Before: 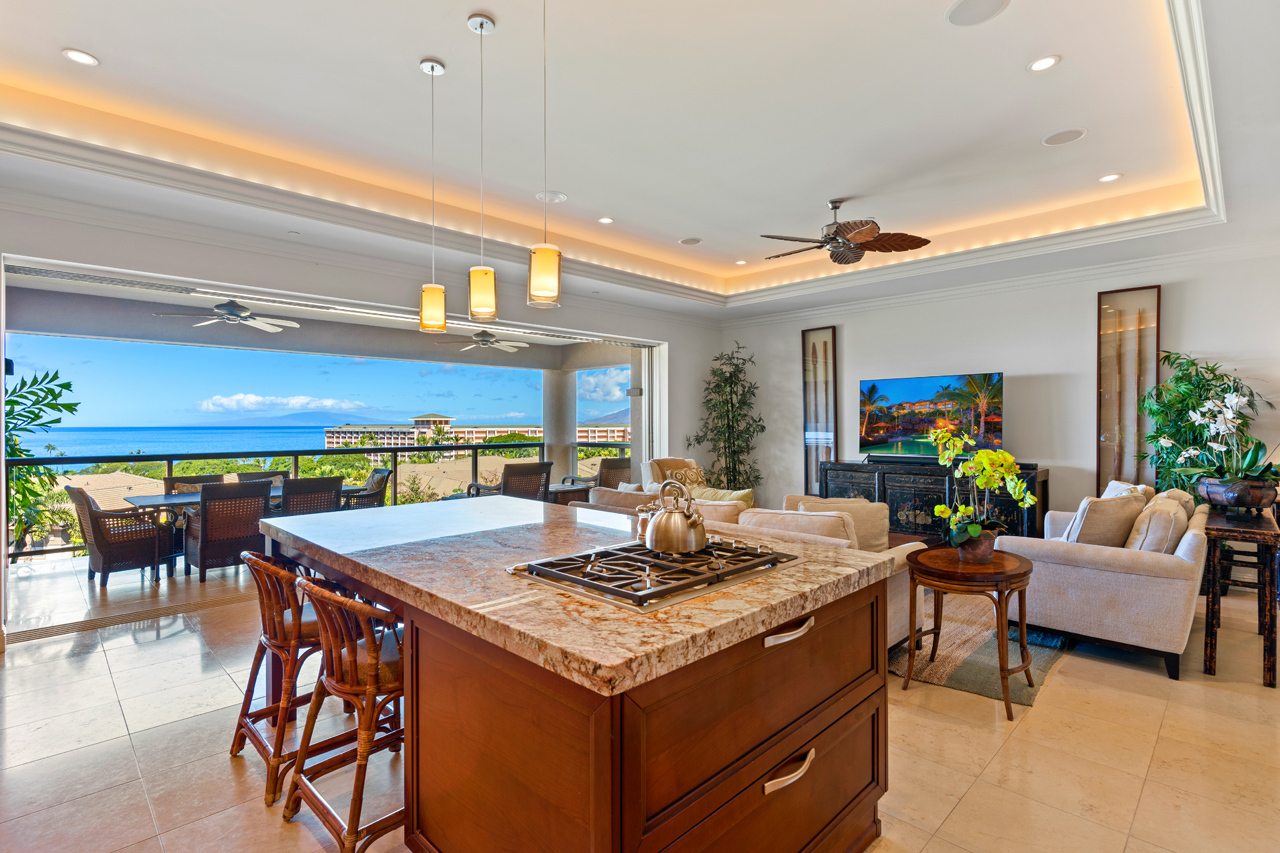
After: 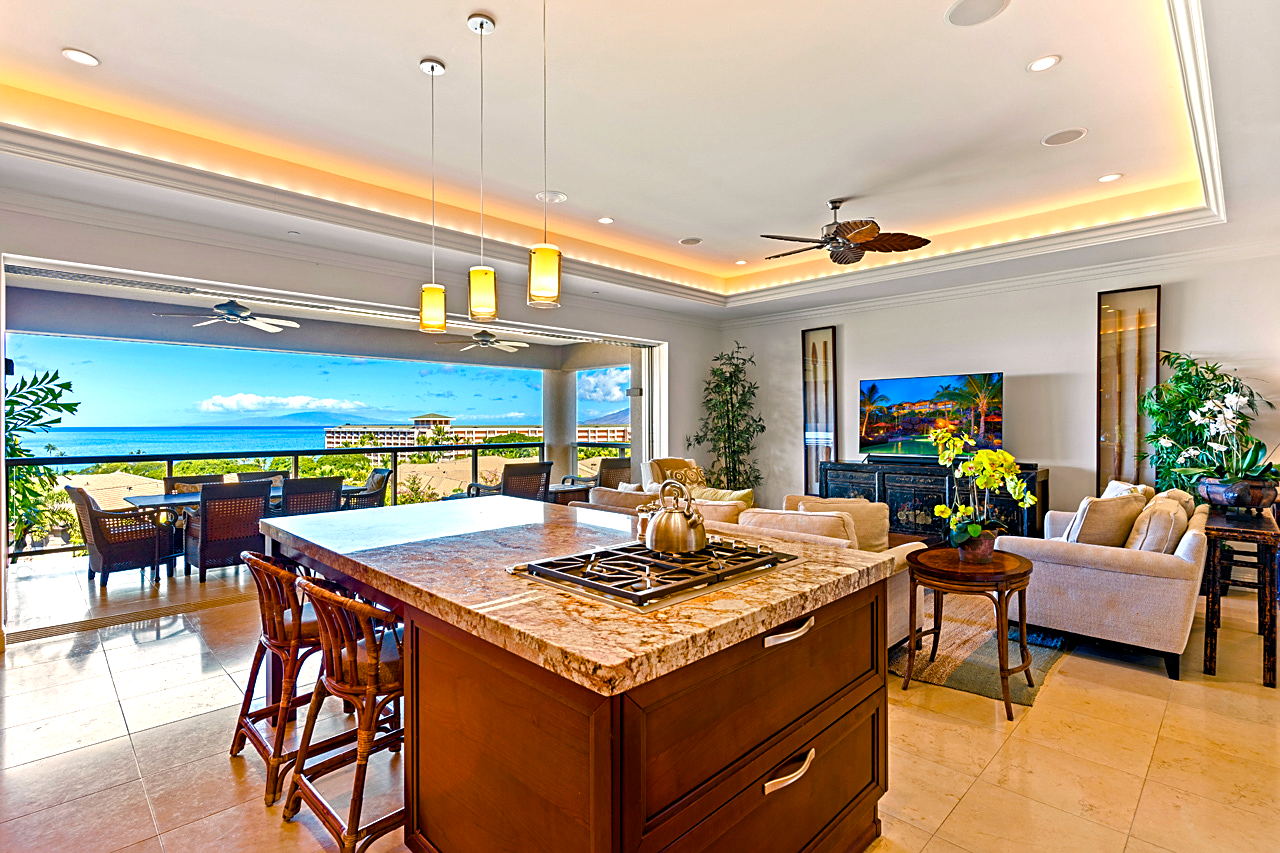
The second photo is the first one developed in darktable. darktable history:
tone equalizer: -8 EV -1.84 EV, -7 EV -1.16 EV, -6 EV -1.62 EV, smoothing diameter 25%, edges refinement/feathering 10, preserve details guided filter
color balance rgb: shadows lift › chroma 4.21%, shadows lift › hue 252.22°, highlights gain › chroma 1.36%, highlights gain › hue 50.24°, perceptual saturation grading › mid-tones 6.33%, perceptual saturation grading › shadows 72.44%, perceptual brilliance grading › highlights 11.59%, contrast 5.05%
haze removal: adaptive false
sharpen: on, module defaults
